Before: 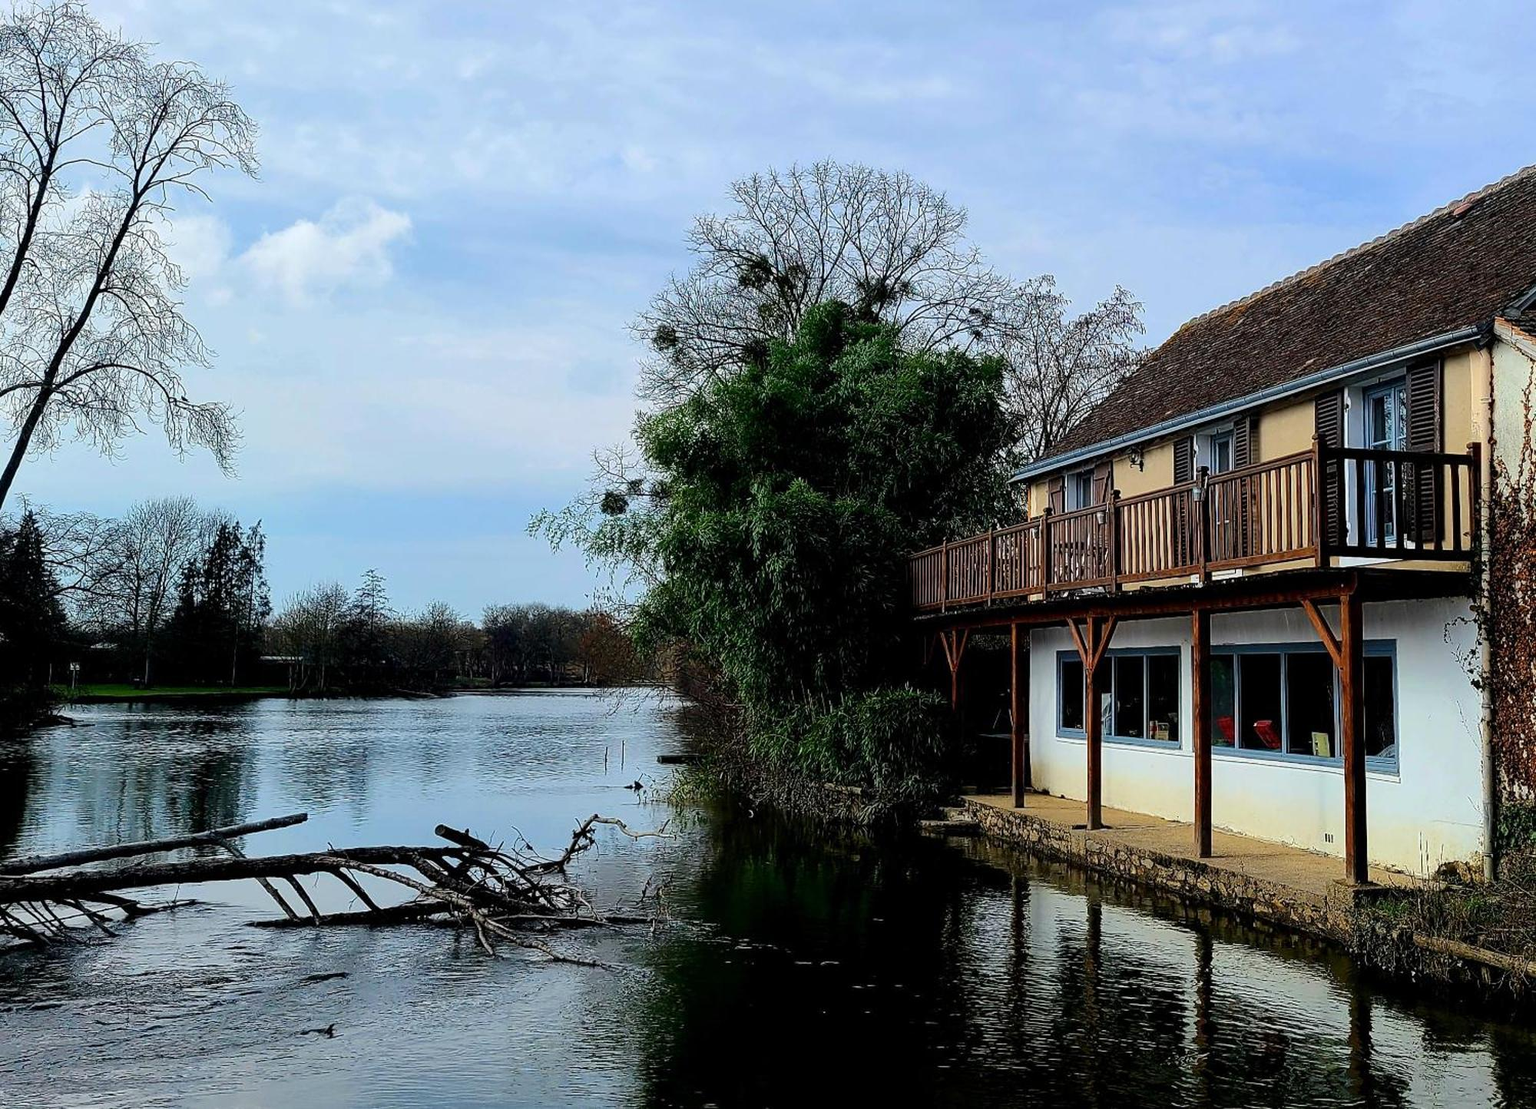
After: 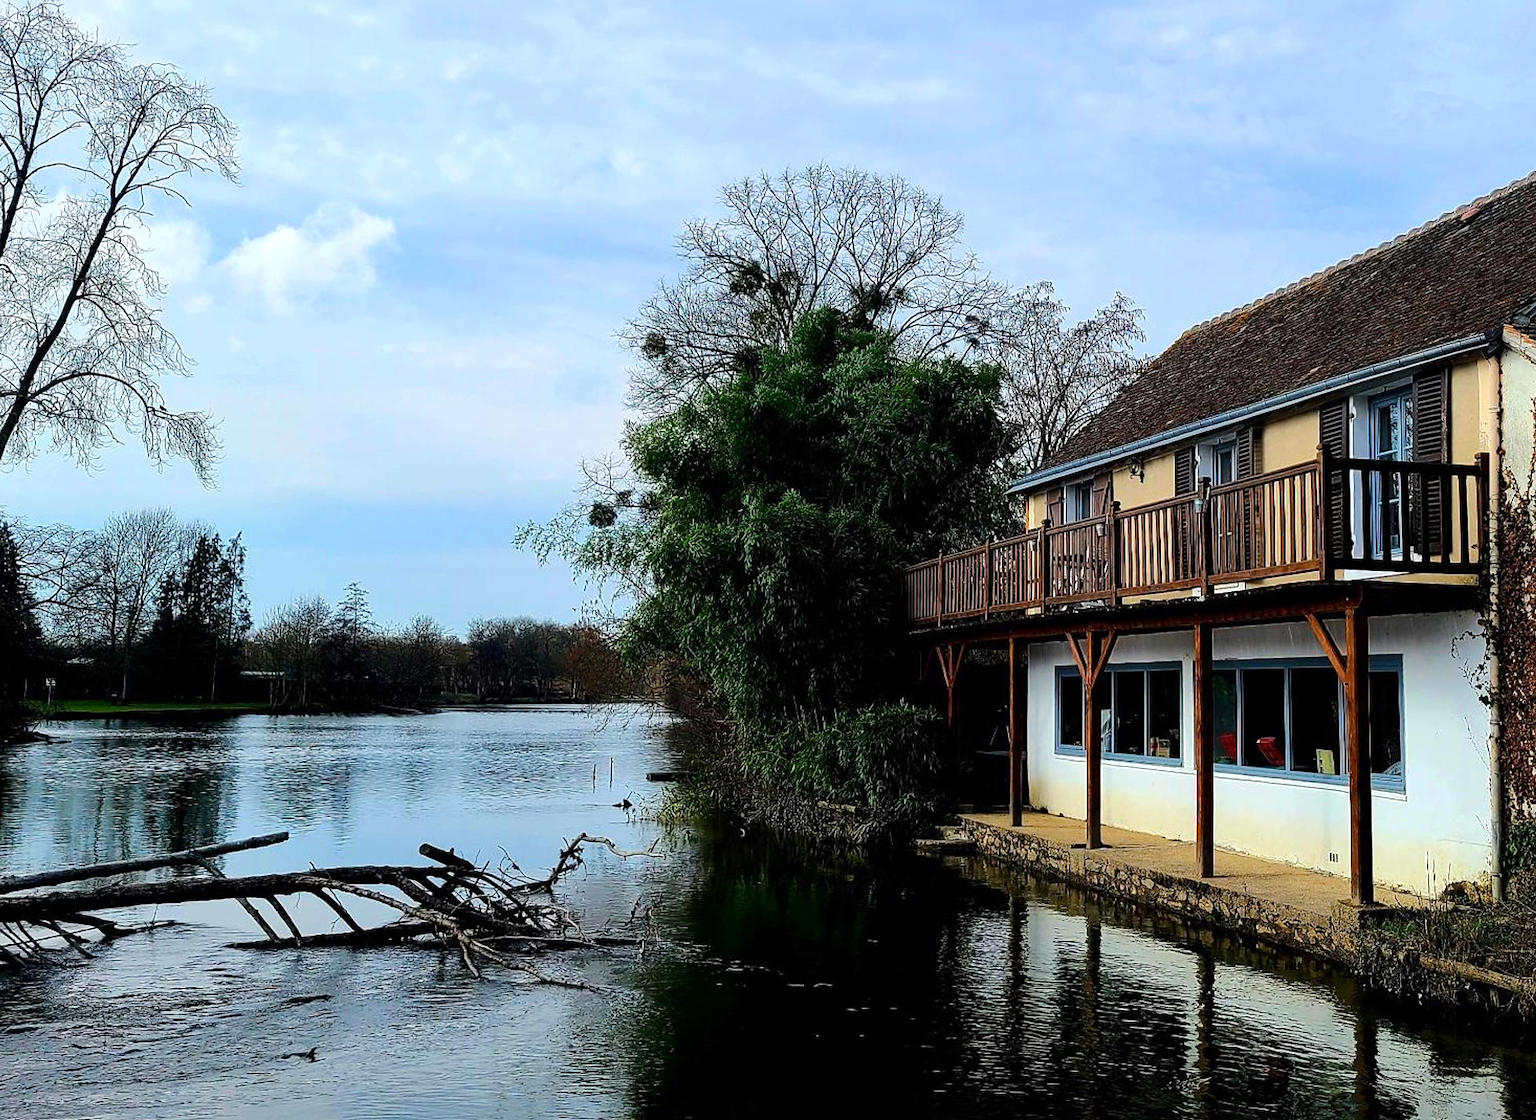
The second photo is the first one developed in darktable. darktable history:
crop and rotate: left 1.665%, right 0.539%, bottom 1.219%
color balance rgb: perceptual saturation grading › global saturation -2.475%, perceptual saturation grading › highlights -8.027%, perceptual saturation grading › mid-tones 8.208%, perceptual saturation grading › shadows 4.575%, perceptual brilliance grading › highlights 7.11%, perceptual brilliance grading › mid-tones 17.194%, perceptual brilliance grading › shadows -5.465%, global vibrance 20%
